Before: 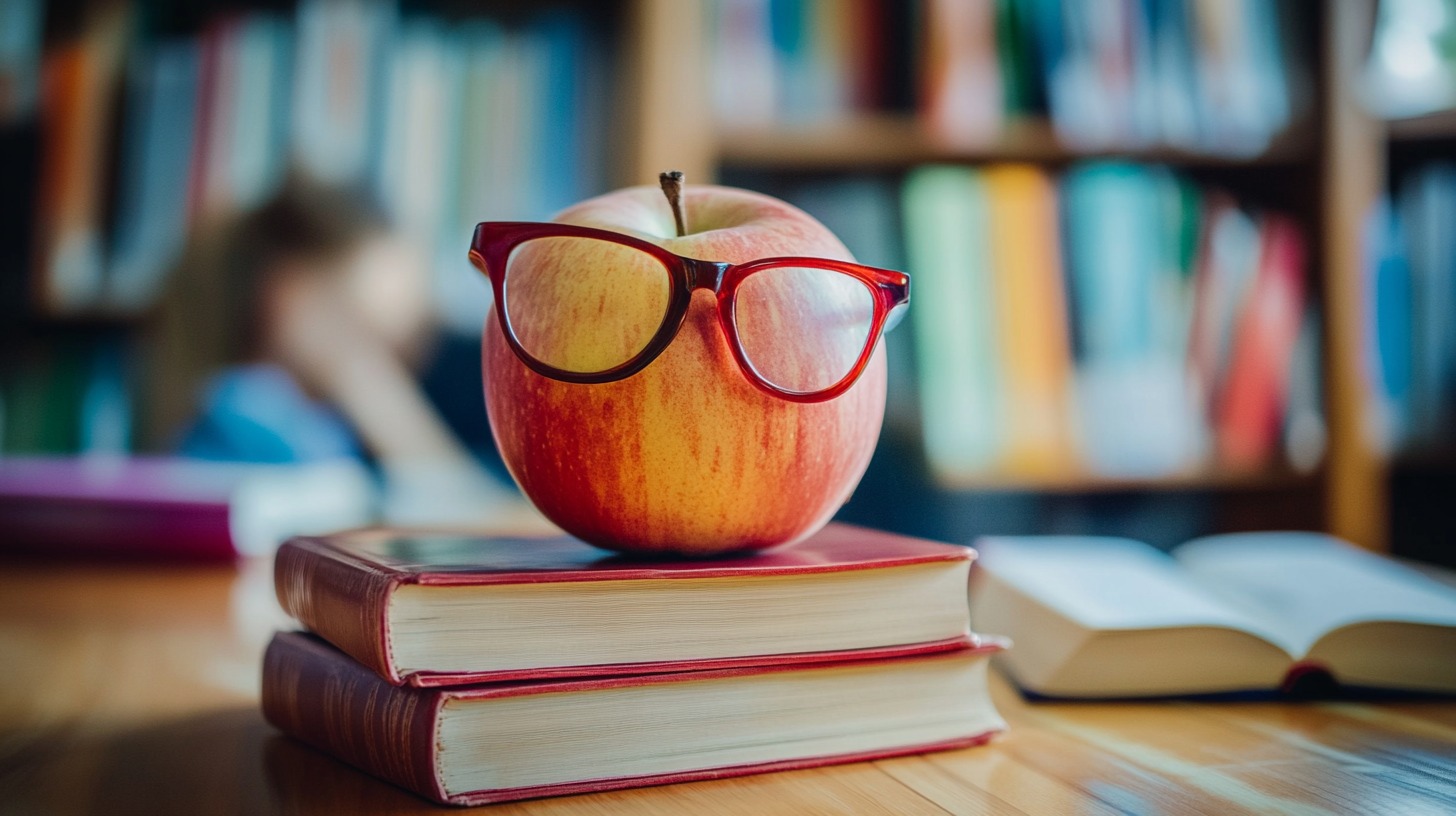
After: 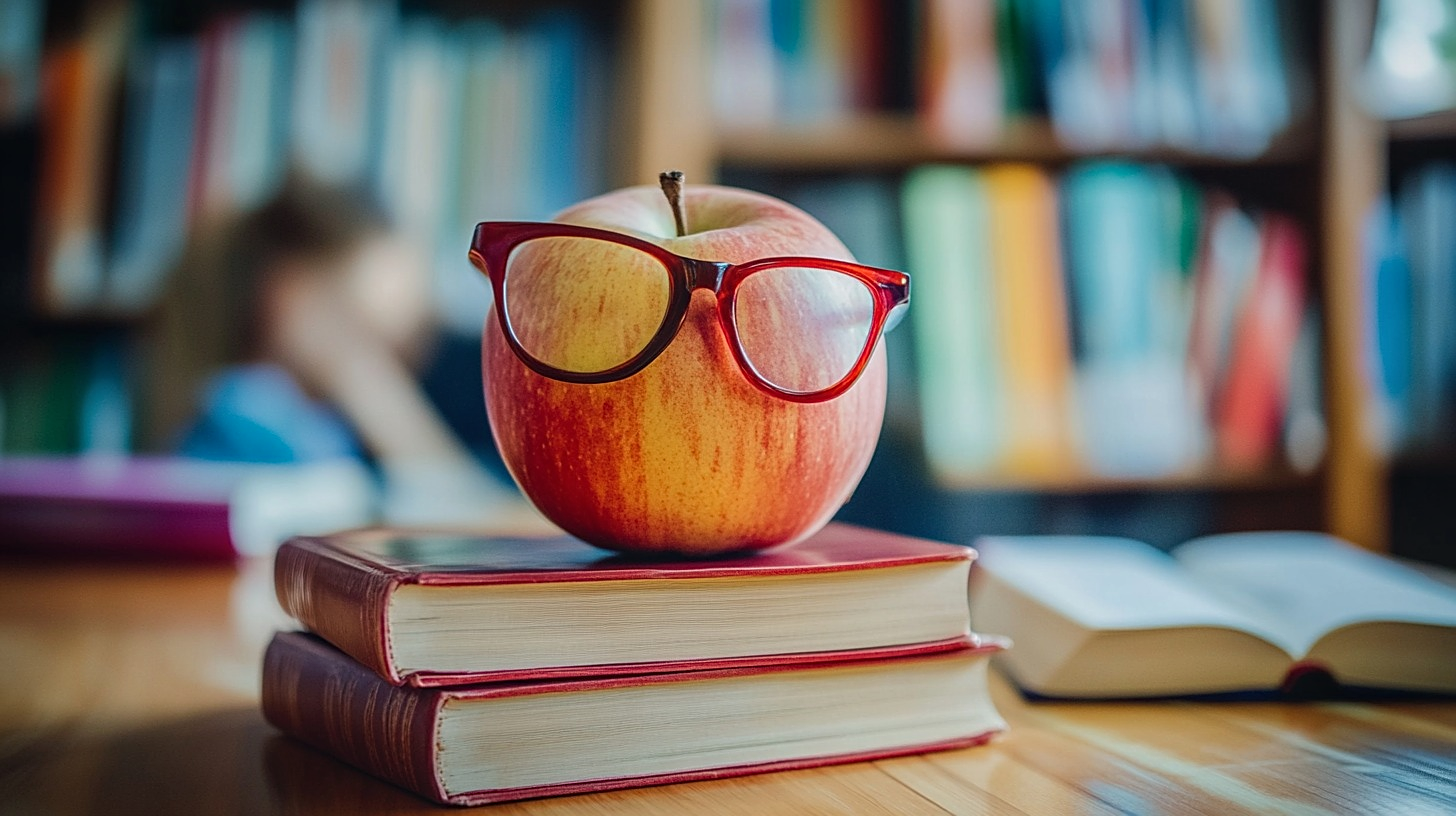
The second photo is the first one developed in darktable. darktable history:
sharpen: on, module defaults
white balance: emerald 1
local contrast: detail 110%
